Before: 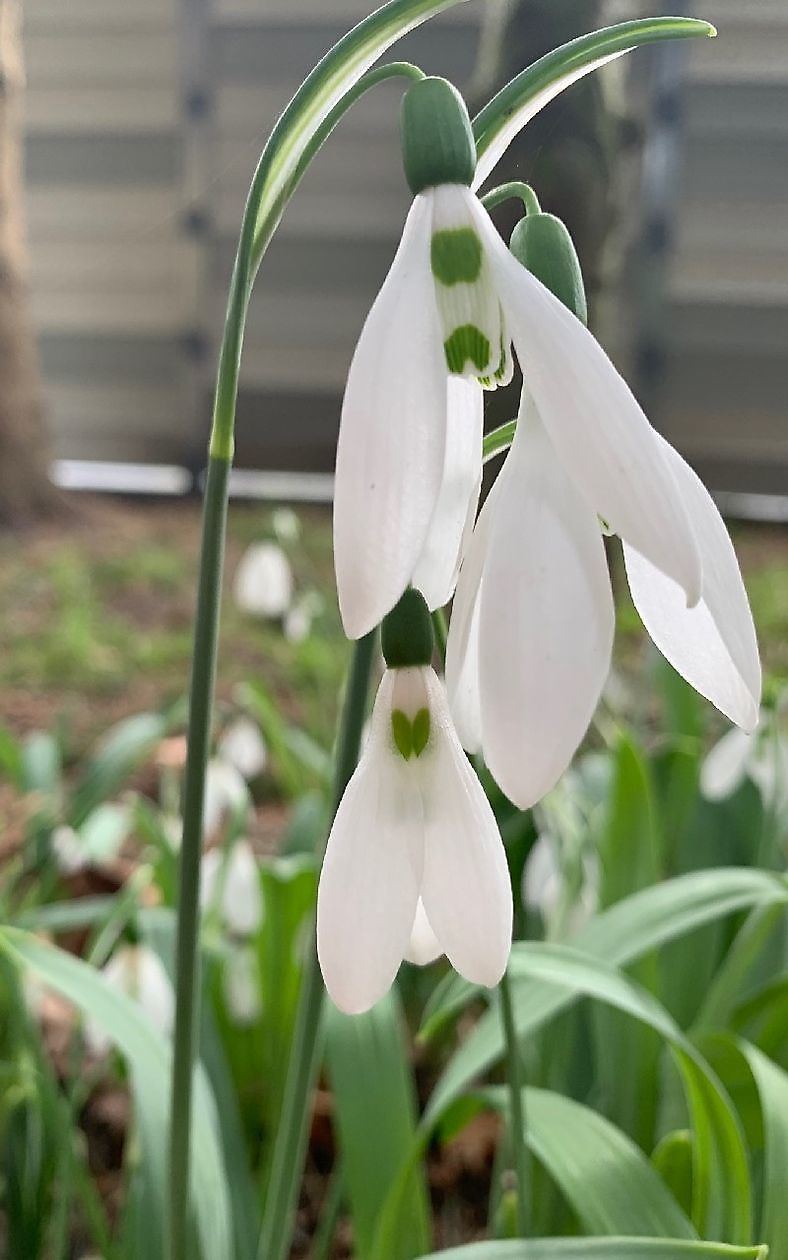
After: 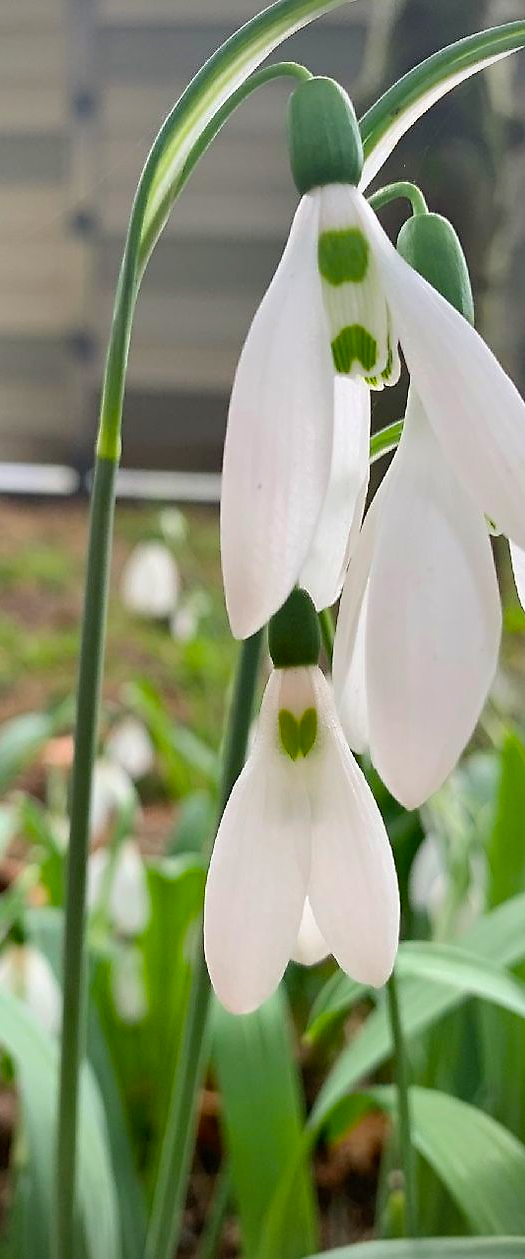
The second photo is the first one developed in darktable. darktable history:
vignetting: fall-off radius 60.92%
crop and rotate: left 14.436%, right 18.898%
color balance rgb: perceptual saturation grading › global saturation 25%, perceptual brilliance grading › mid-tones 10%, perceptual brilliance grading › shadows 15%, global vibrance 20%
levels: levels [0, 0.51, 1]
